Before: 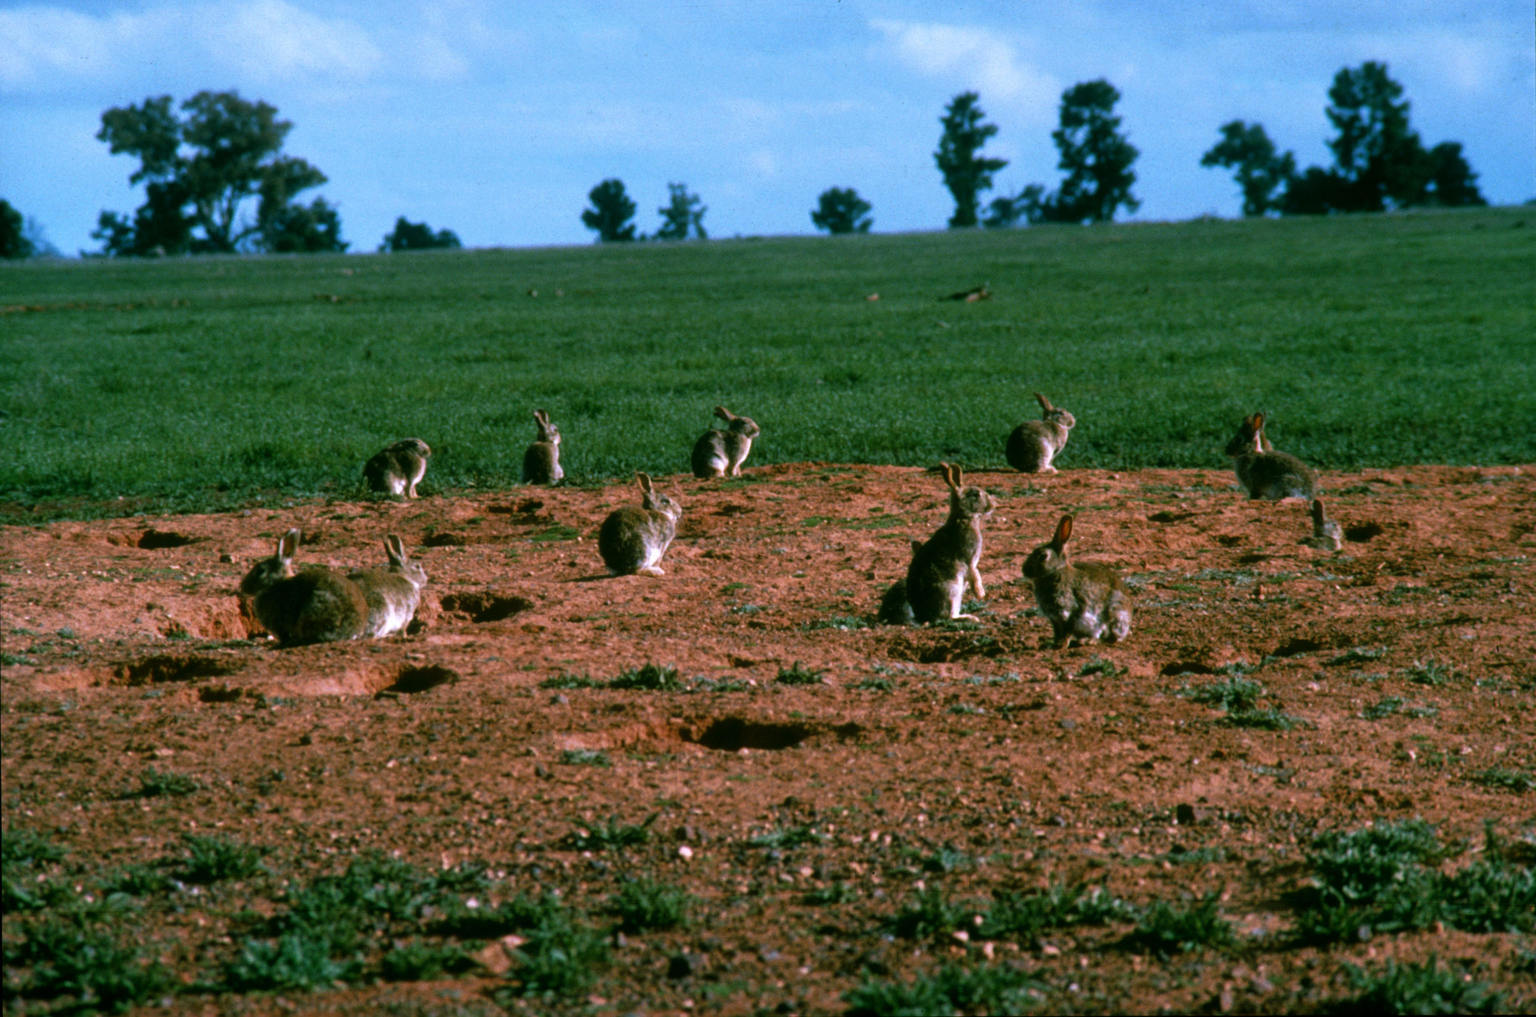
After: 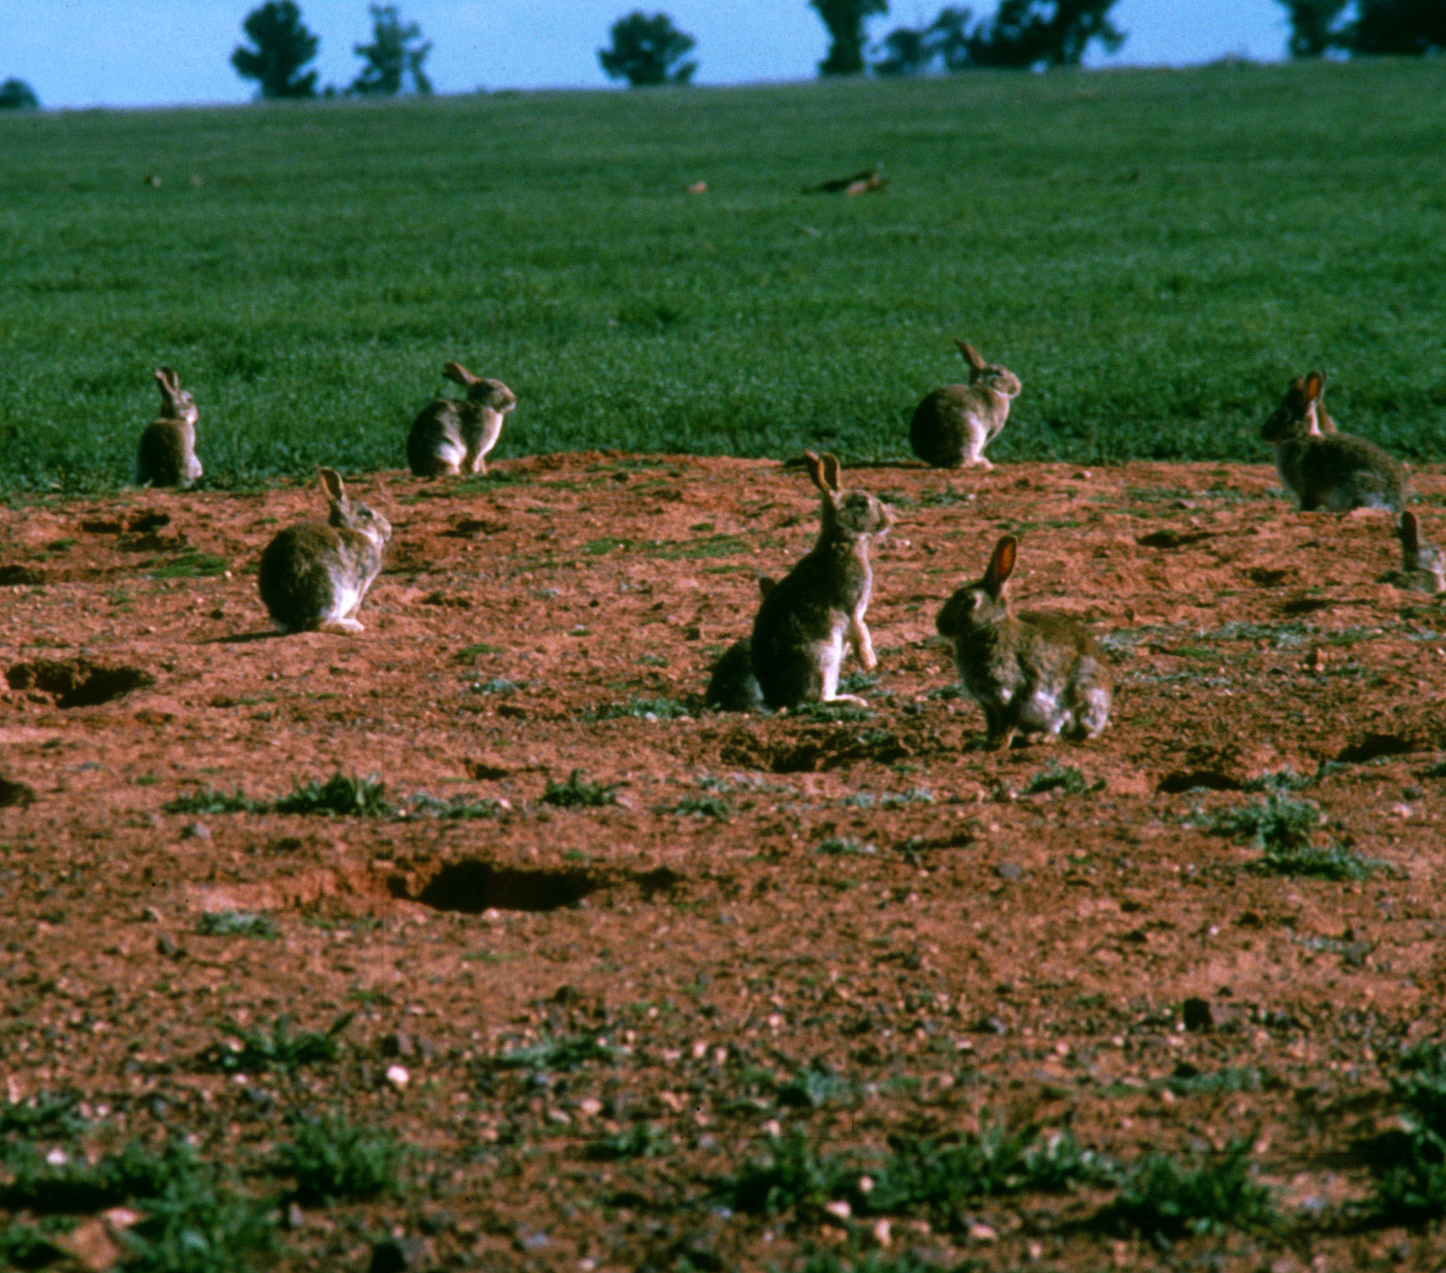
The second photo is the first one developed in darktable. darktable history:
crop and rotate: left 28.457%, top 17.733%, right 12.675%, bottom 3.997%
